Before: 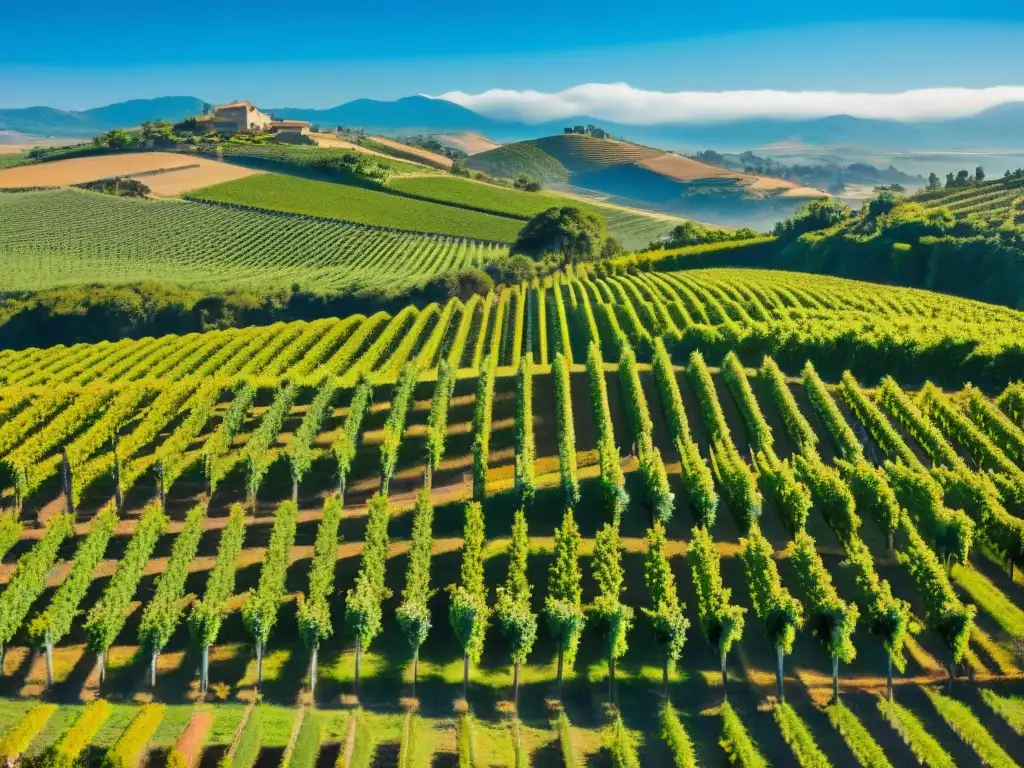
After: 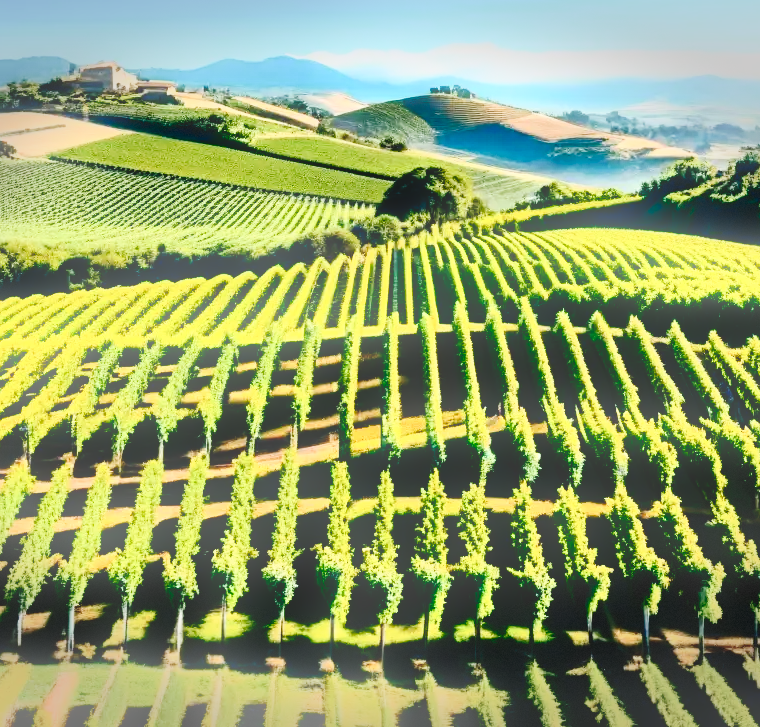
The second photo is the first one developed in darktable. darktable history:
crop and rotate: left 13.15%, top 5.251%, right 12.609%
contrast brightness saturation: contrast 0.39, brightness 0.1
vignetting: fall-off start 100%, brightness -0.406, saturation -0.3, width/height ratio 1.324, dithering 8-bit output, unbound false
bloom: size 5%, threshold 95%, strength 15%
tone curve: curves: ch0 [(0, 0) (0.003, 0) (0.011, 0.001) (0.025, 0.003) (0.044, 0.005) (0.069, 0.013) (0.1, 0.024) (0.136, 0.04) (0.177, 0.087) (0.224, 0.148) (0.277, 0.238) (0.335, 0.335) (0.399, 0.43) (0.468, 0.524) (0.543, 0.621) (0.623, 0.712) (0.709, 0.788) (0.801, 0.867) (0.898, 0.947) (1, 1)], preserve colors none
